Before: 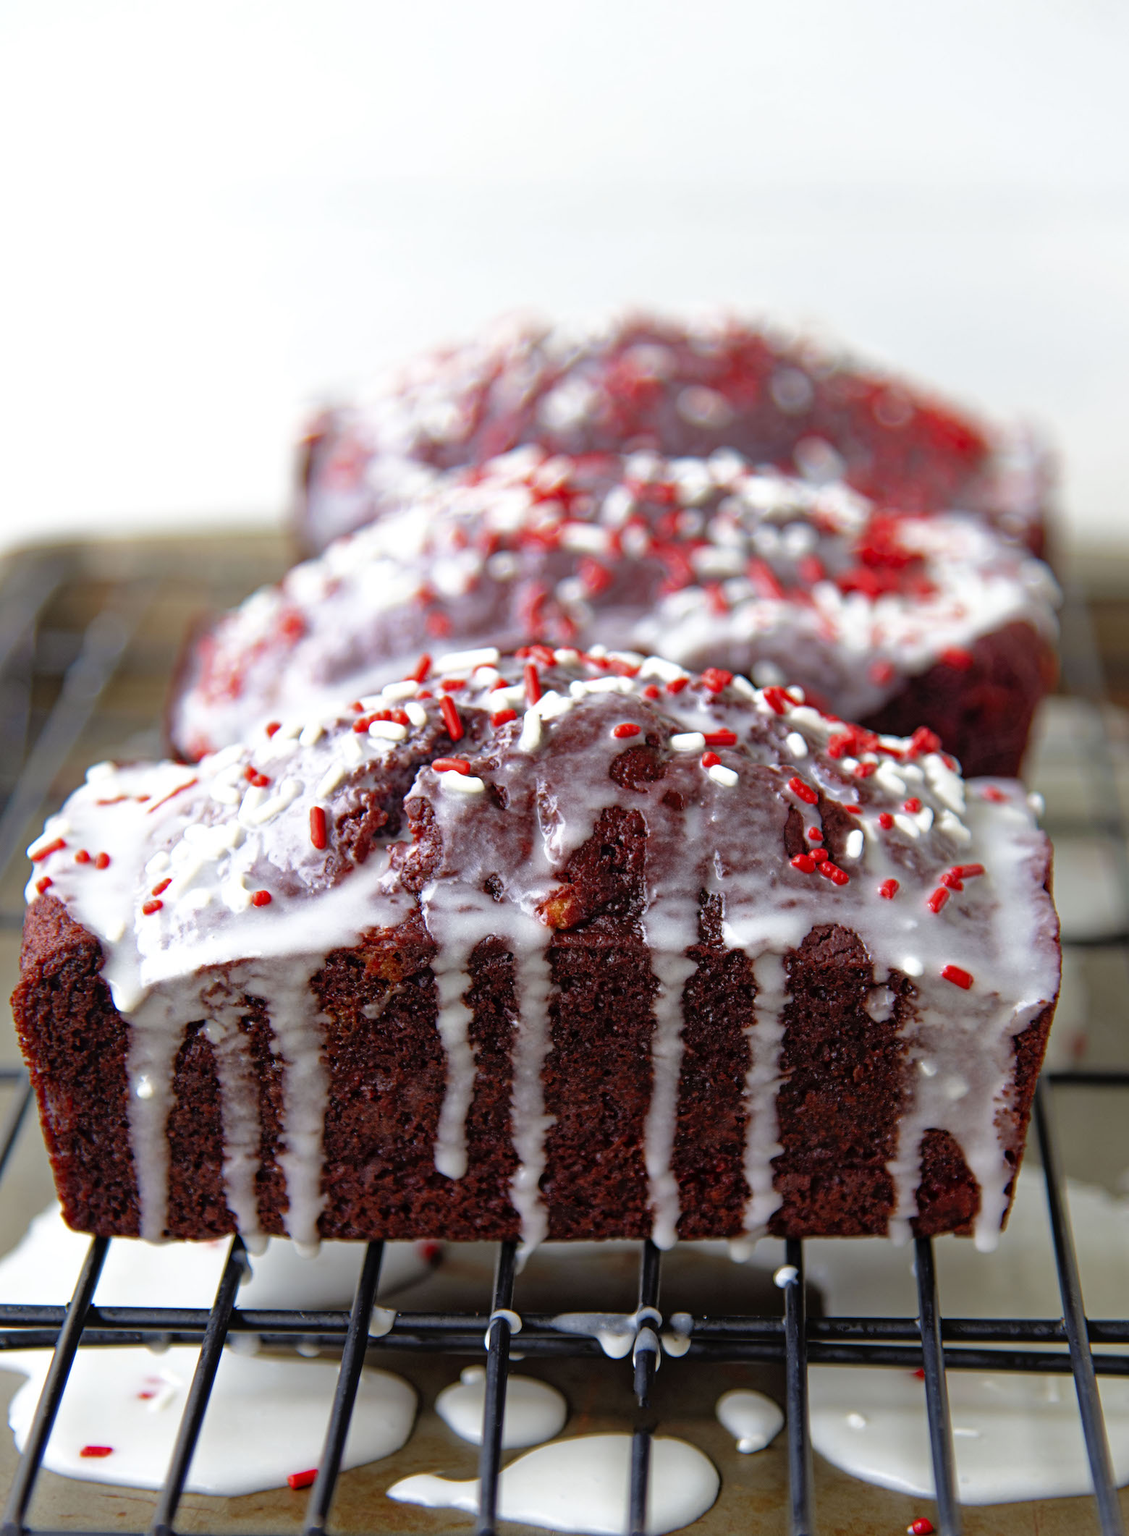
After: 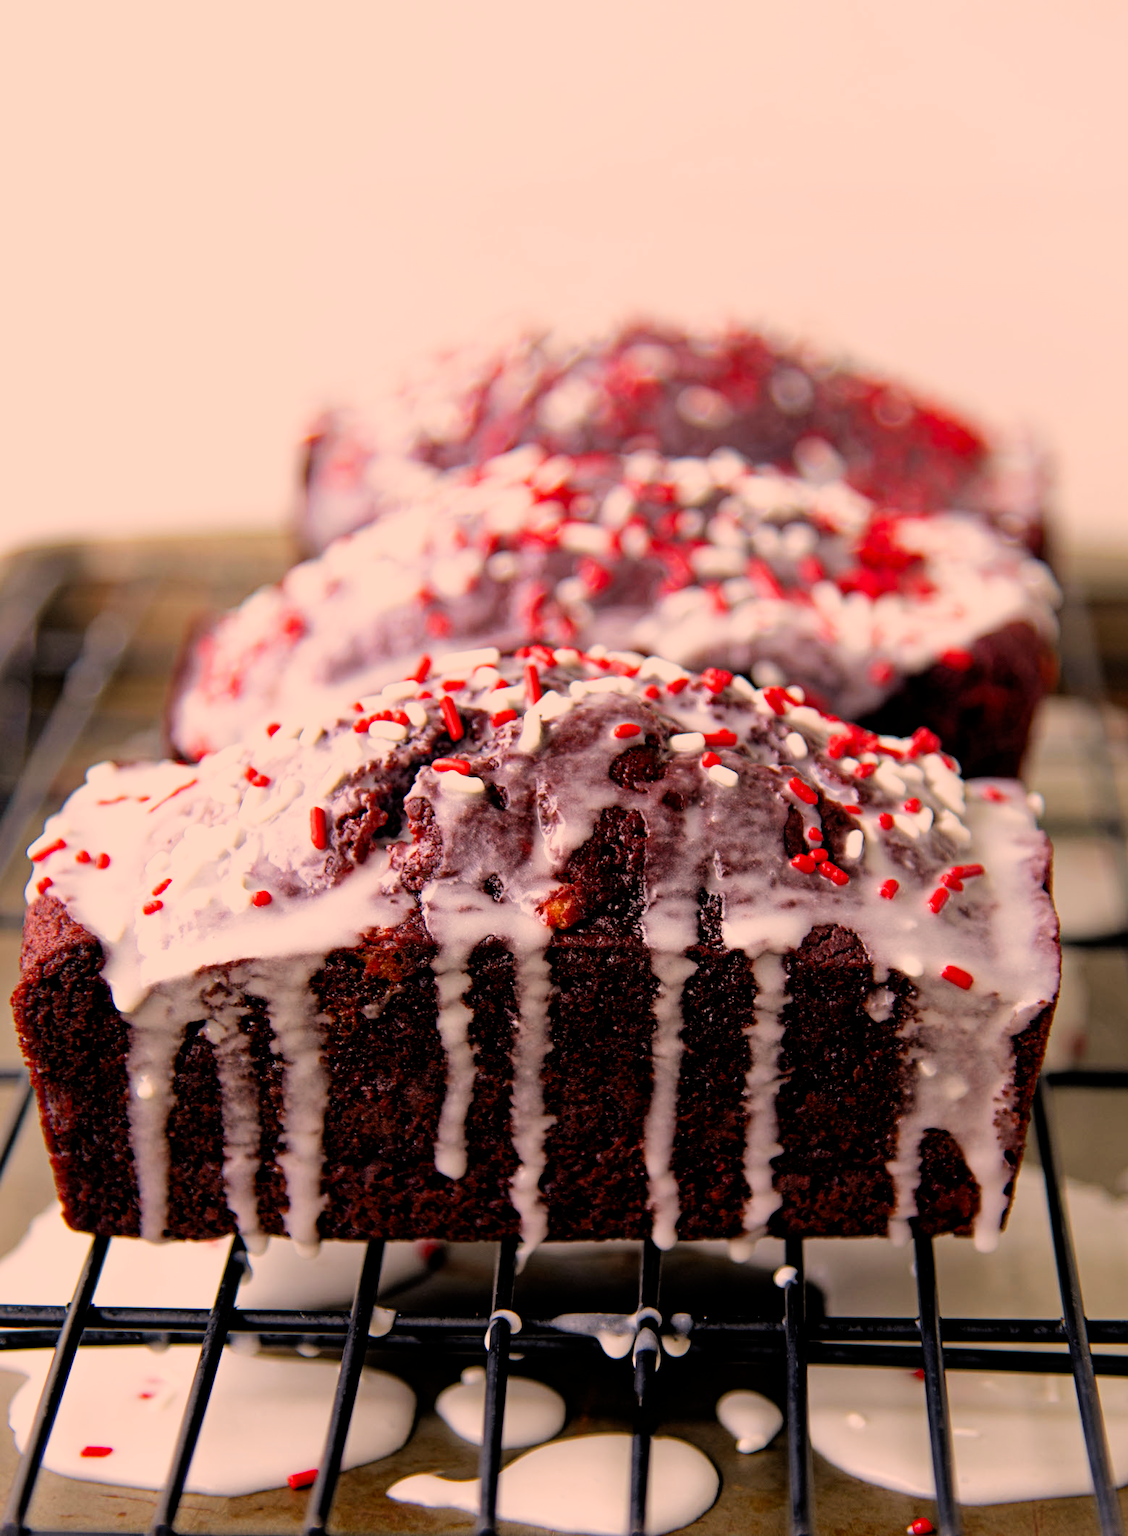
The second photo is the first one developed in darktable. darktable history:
color correction: highlights a* 17.88, highlights b* 18.79
filmic rgb: black relative exposure -5 EV, hardness 2.88, contrast 1.3, highlights saturation mix -30%
white balance: emerald 1
